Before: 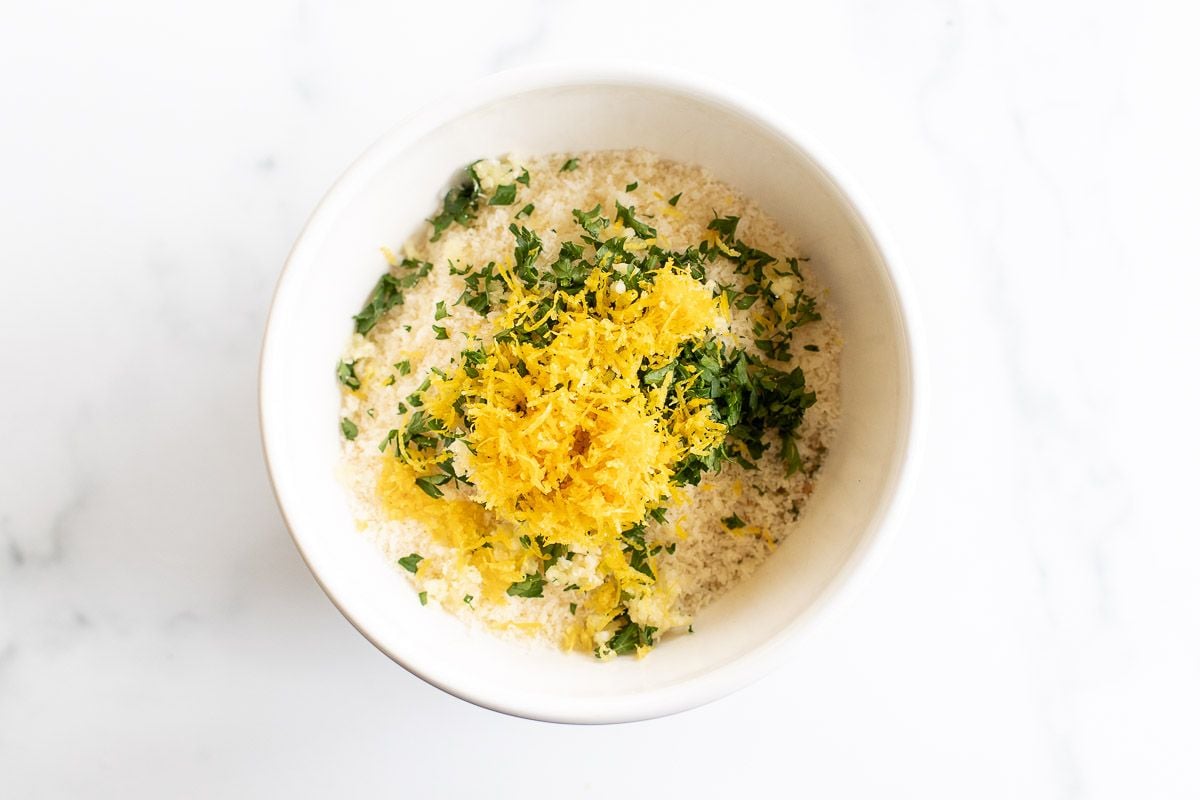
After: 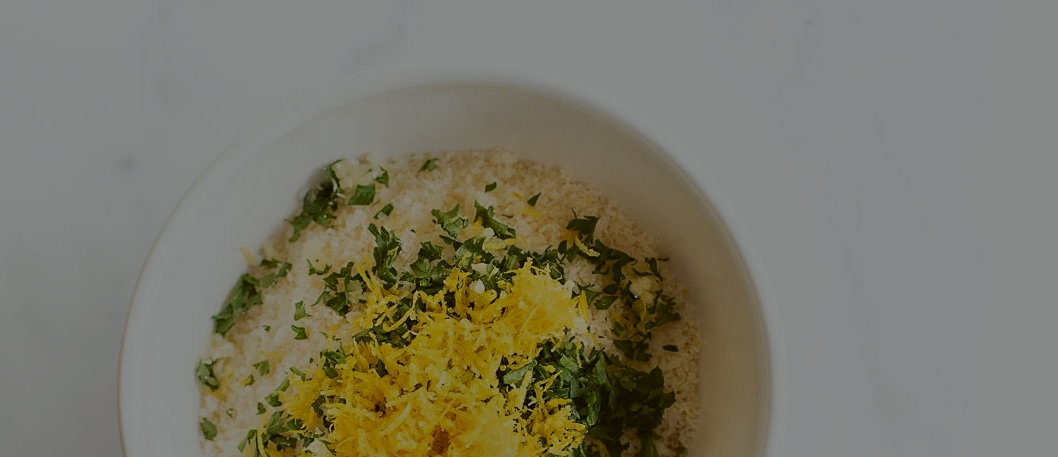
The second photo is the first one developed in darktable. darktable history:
color balance: lift [1.004, 1.002, 1.002, 0.998], gamma [1, 1.007, 1.002, 0.993], gain [1, 0.977, 1.013, 1.023], contrast -3.64%
crop and rotate: left 11.812%, bottom 42.776%
sharpen: amount 0.2
tone equalizer: -8 EV -2 EV, -7 EV -2 EV, -6 EV -2 EV, -5 EV -2 EV, -4 EV -2 EV, -3 EV -2 EV, -2 EV -2 EV, -1 EV -1.63 EV, +0 EV -2 EV
